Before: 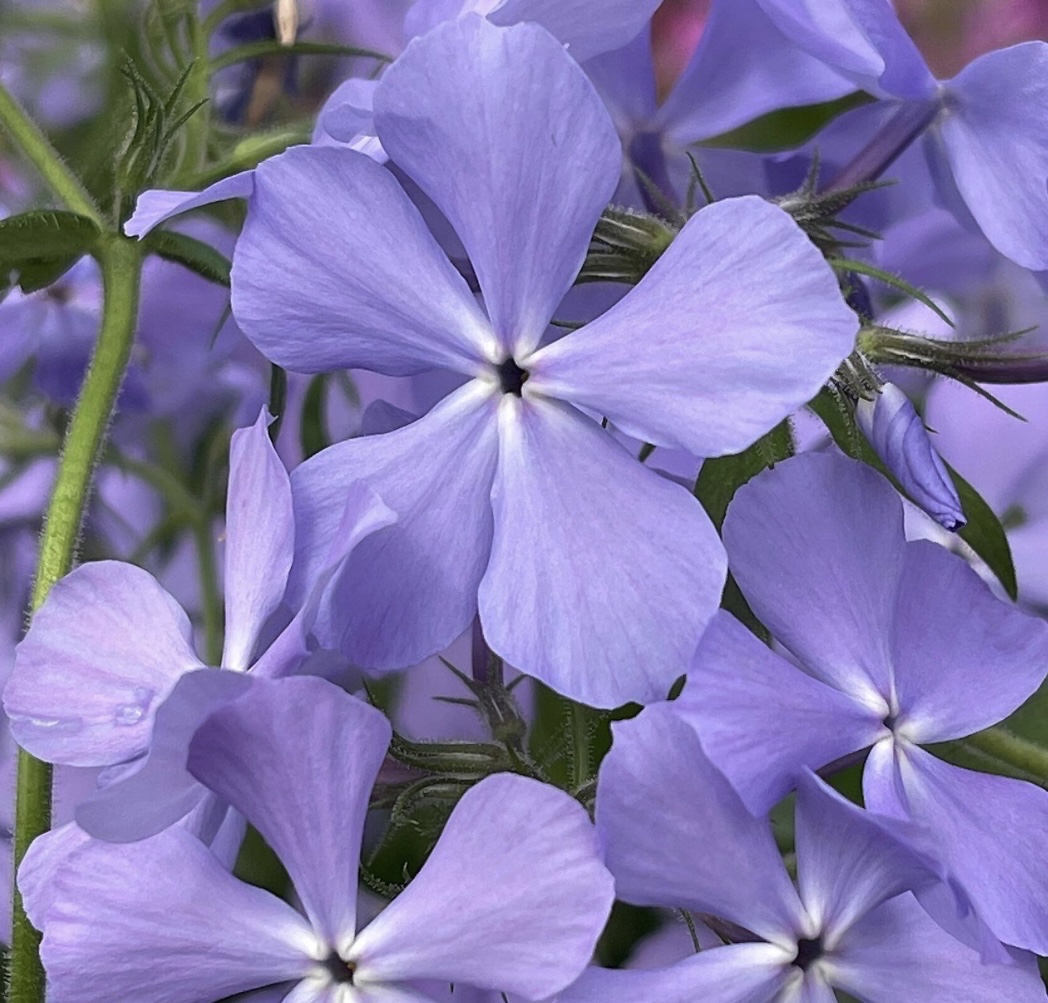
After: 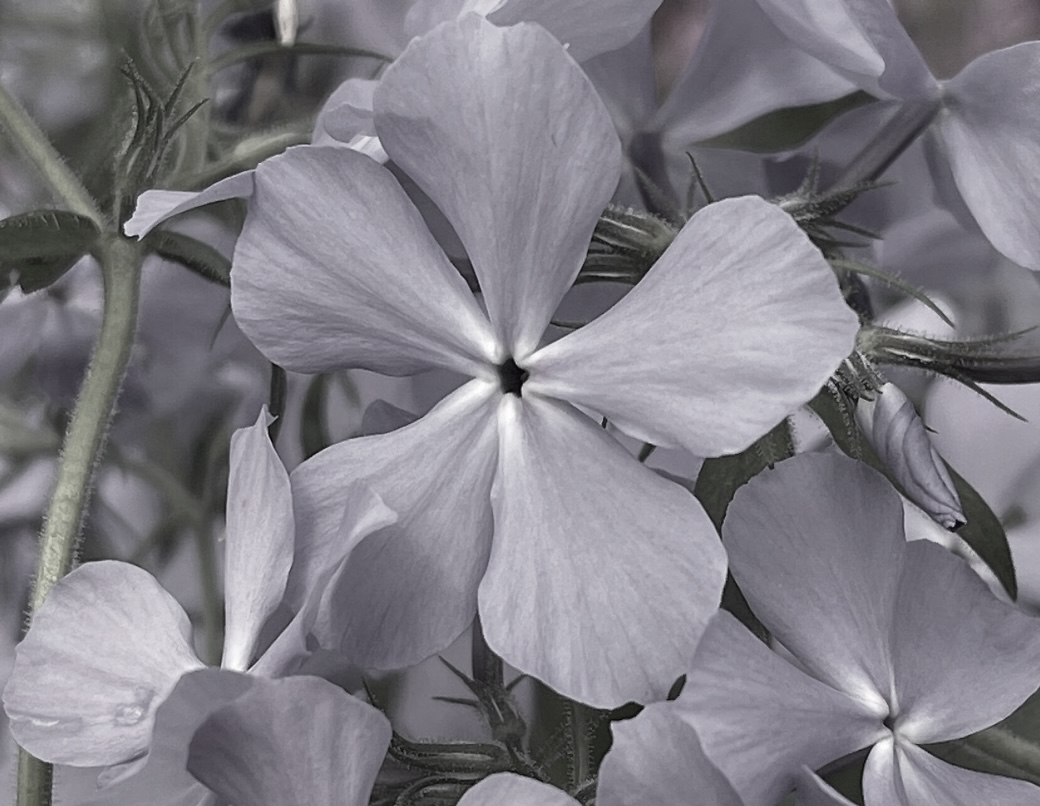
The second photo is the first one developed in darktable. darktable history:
crop: bottom 19.575%
color correction: highlights b* 0.01, saturation 0.143
